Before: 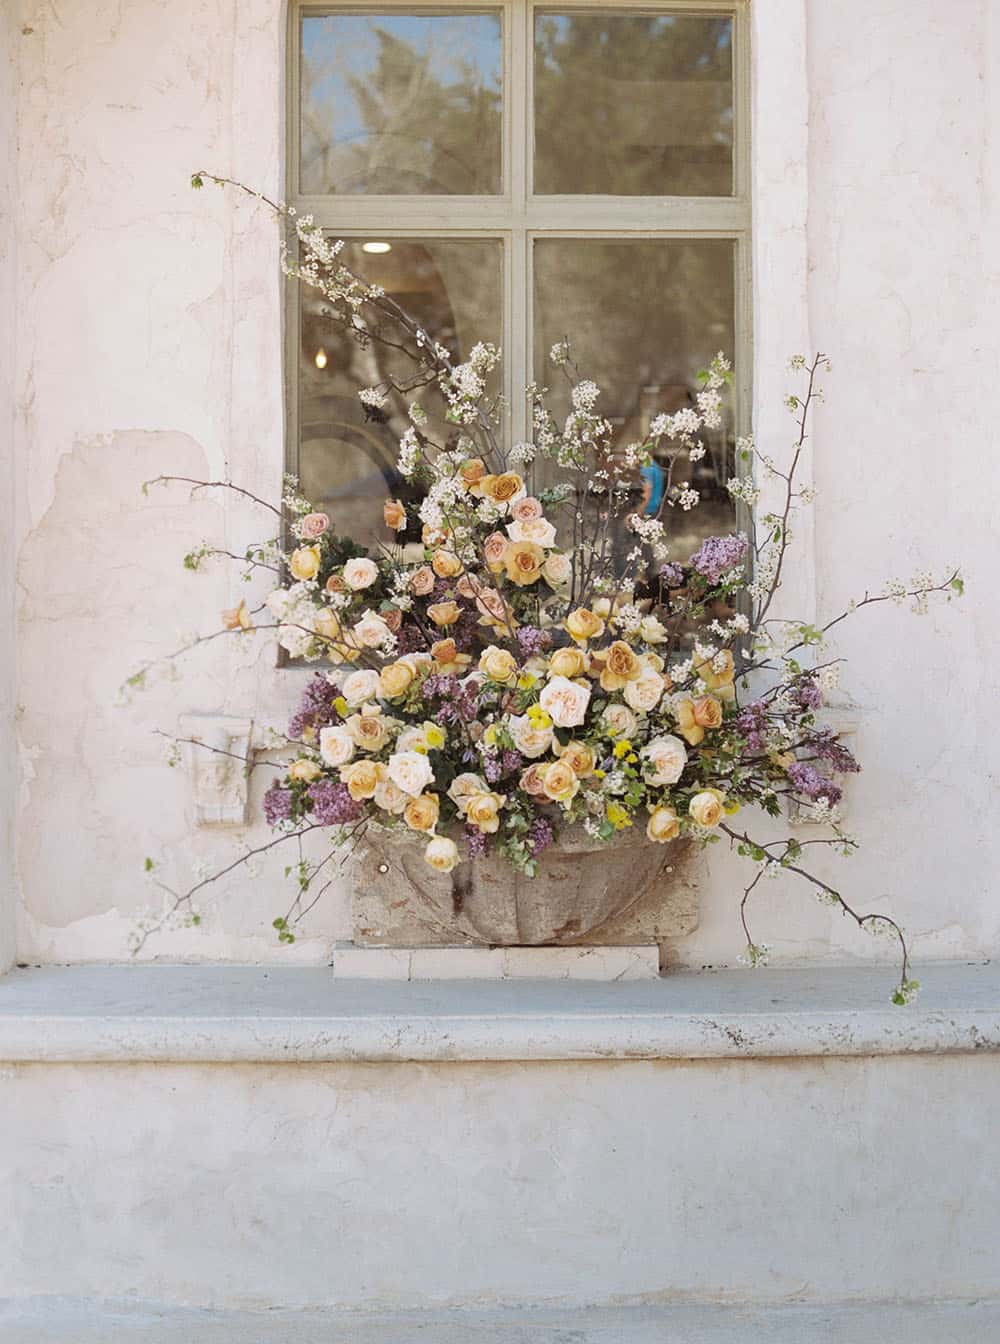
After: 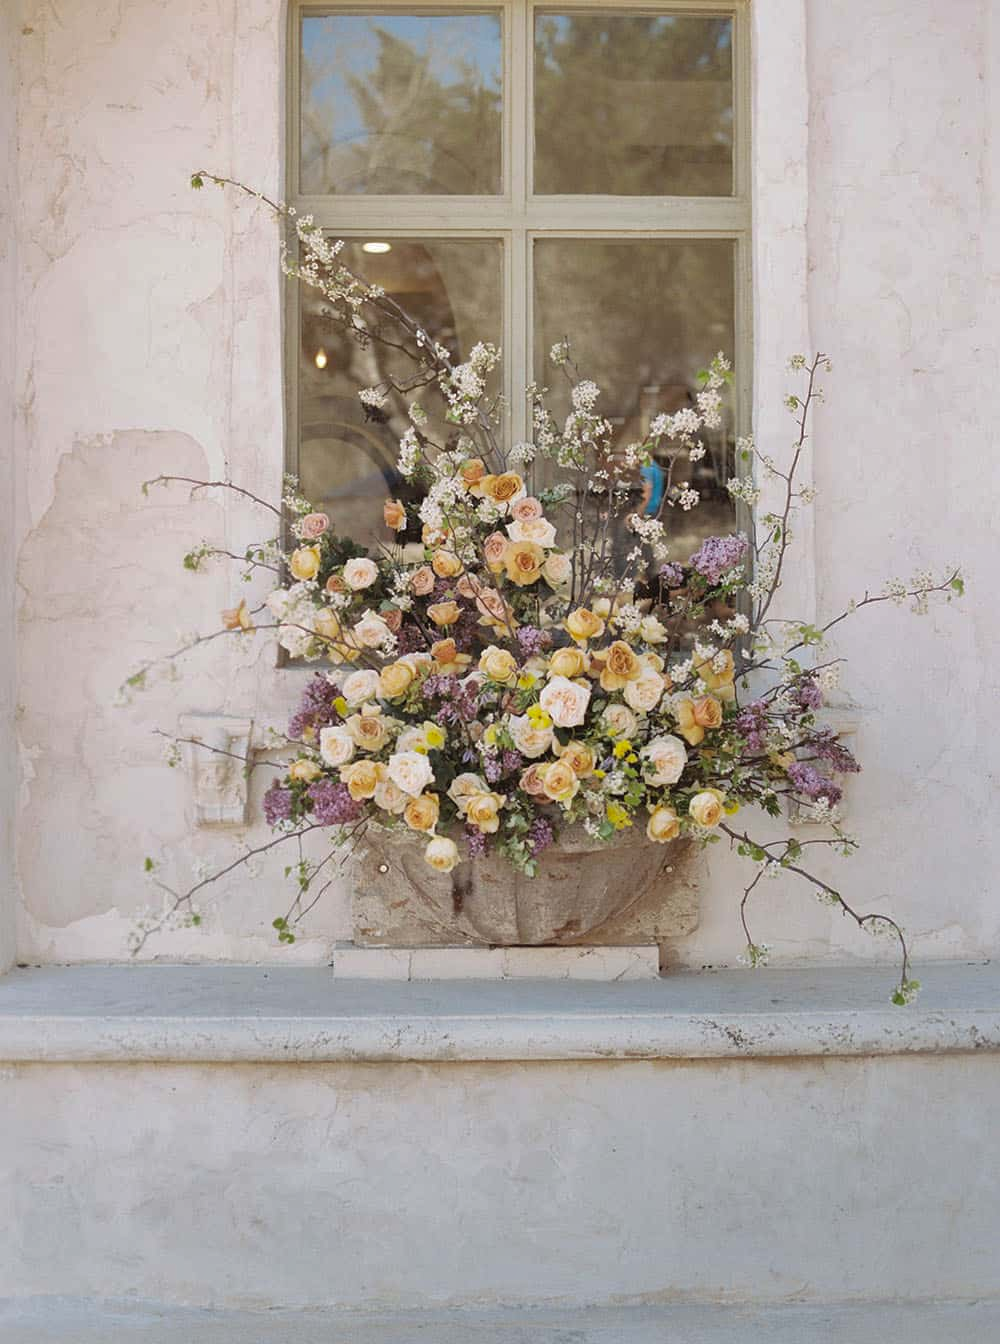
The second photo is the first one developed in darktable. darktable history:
shadows and highlights: shadows 30.07
